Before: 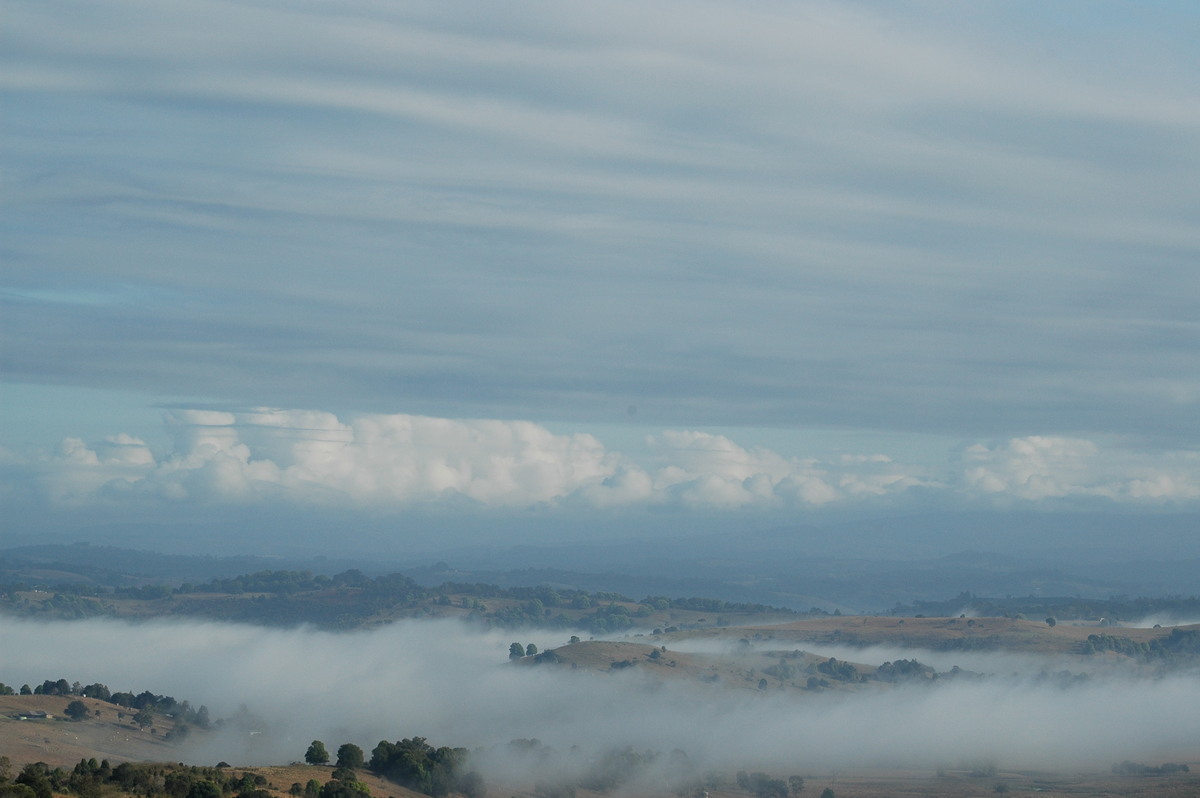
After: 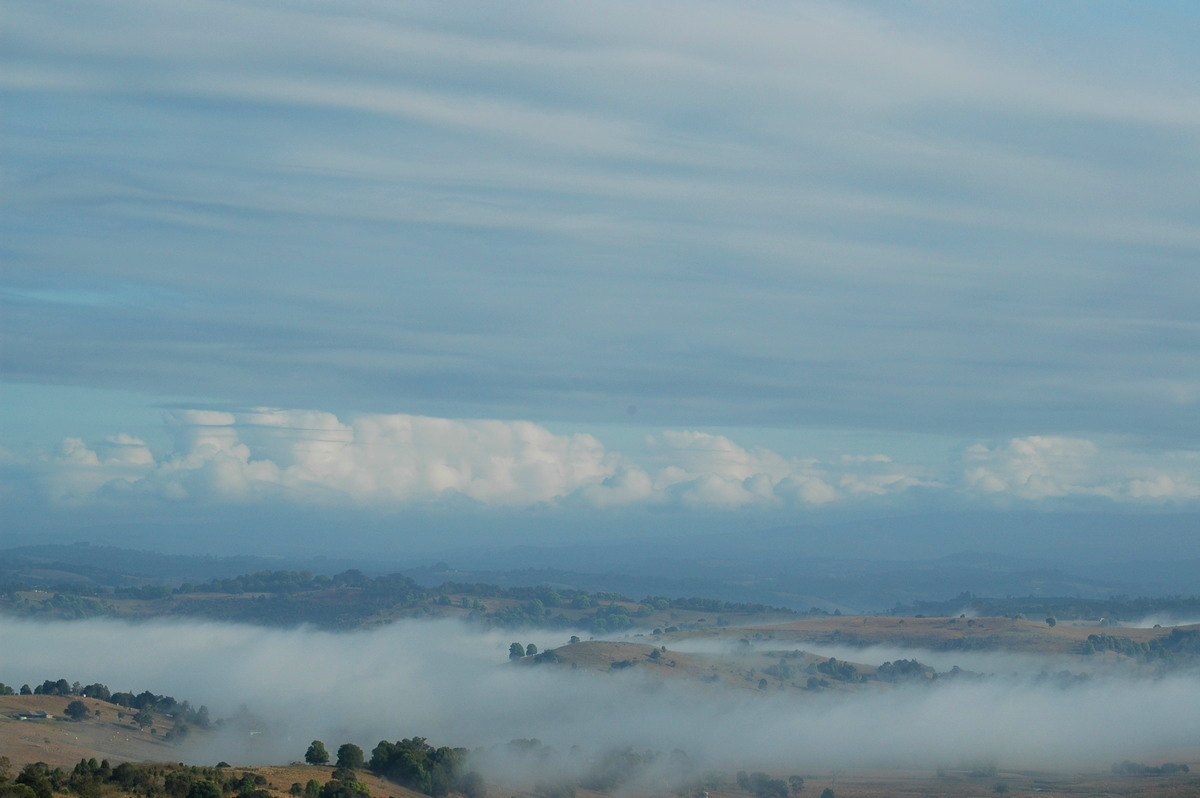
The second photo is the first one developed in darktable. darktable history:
velvia: on, module defaults
local contrast: mode bilateral grid, contrast 99, coarseness 100, detail 90%, midtone range 0.2
